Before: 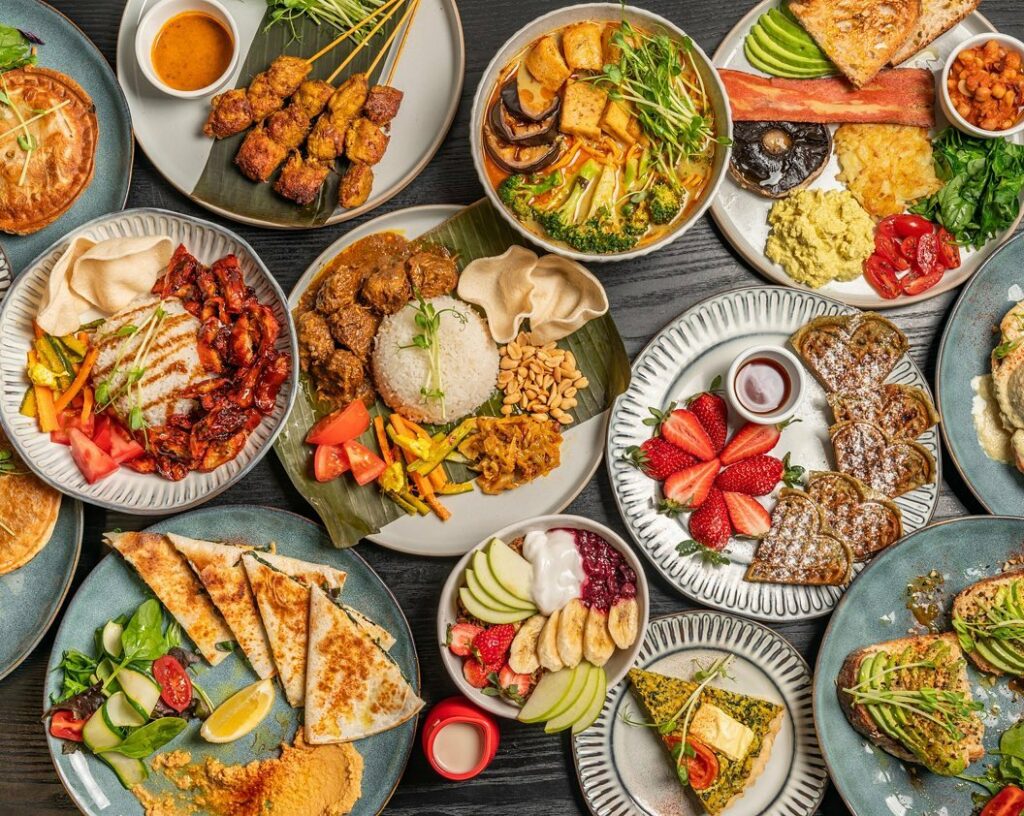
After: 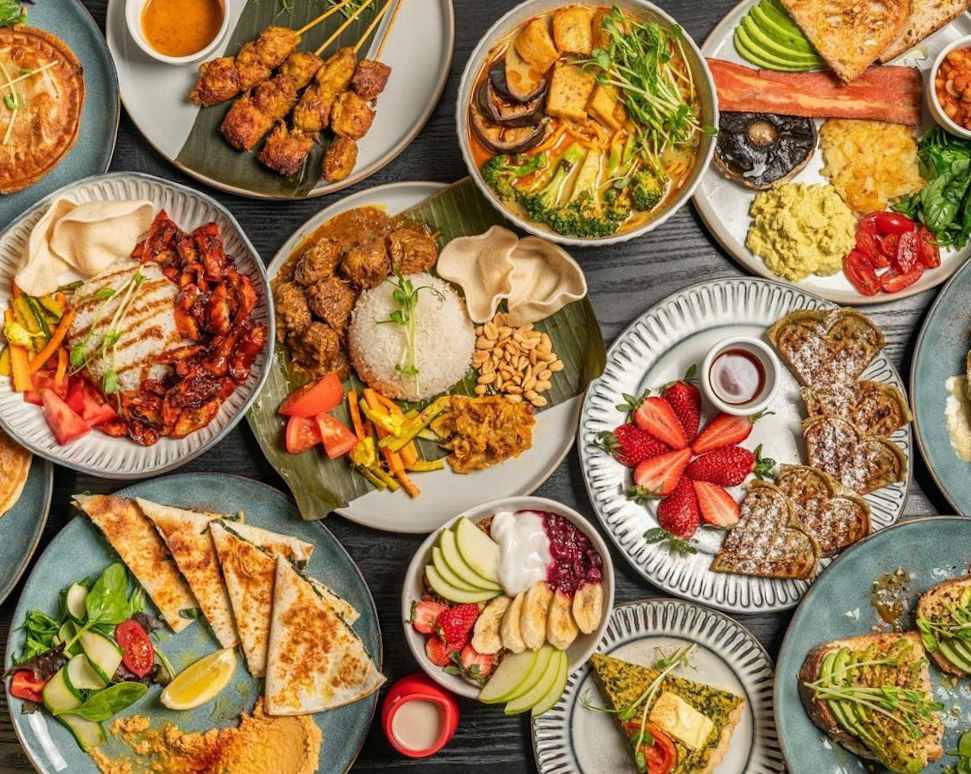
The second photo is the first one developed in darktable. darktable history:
crop and rotate: angle -2.52°
